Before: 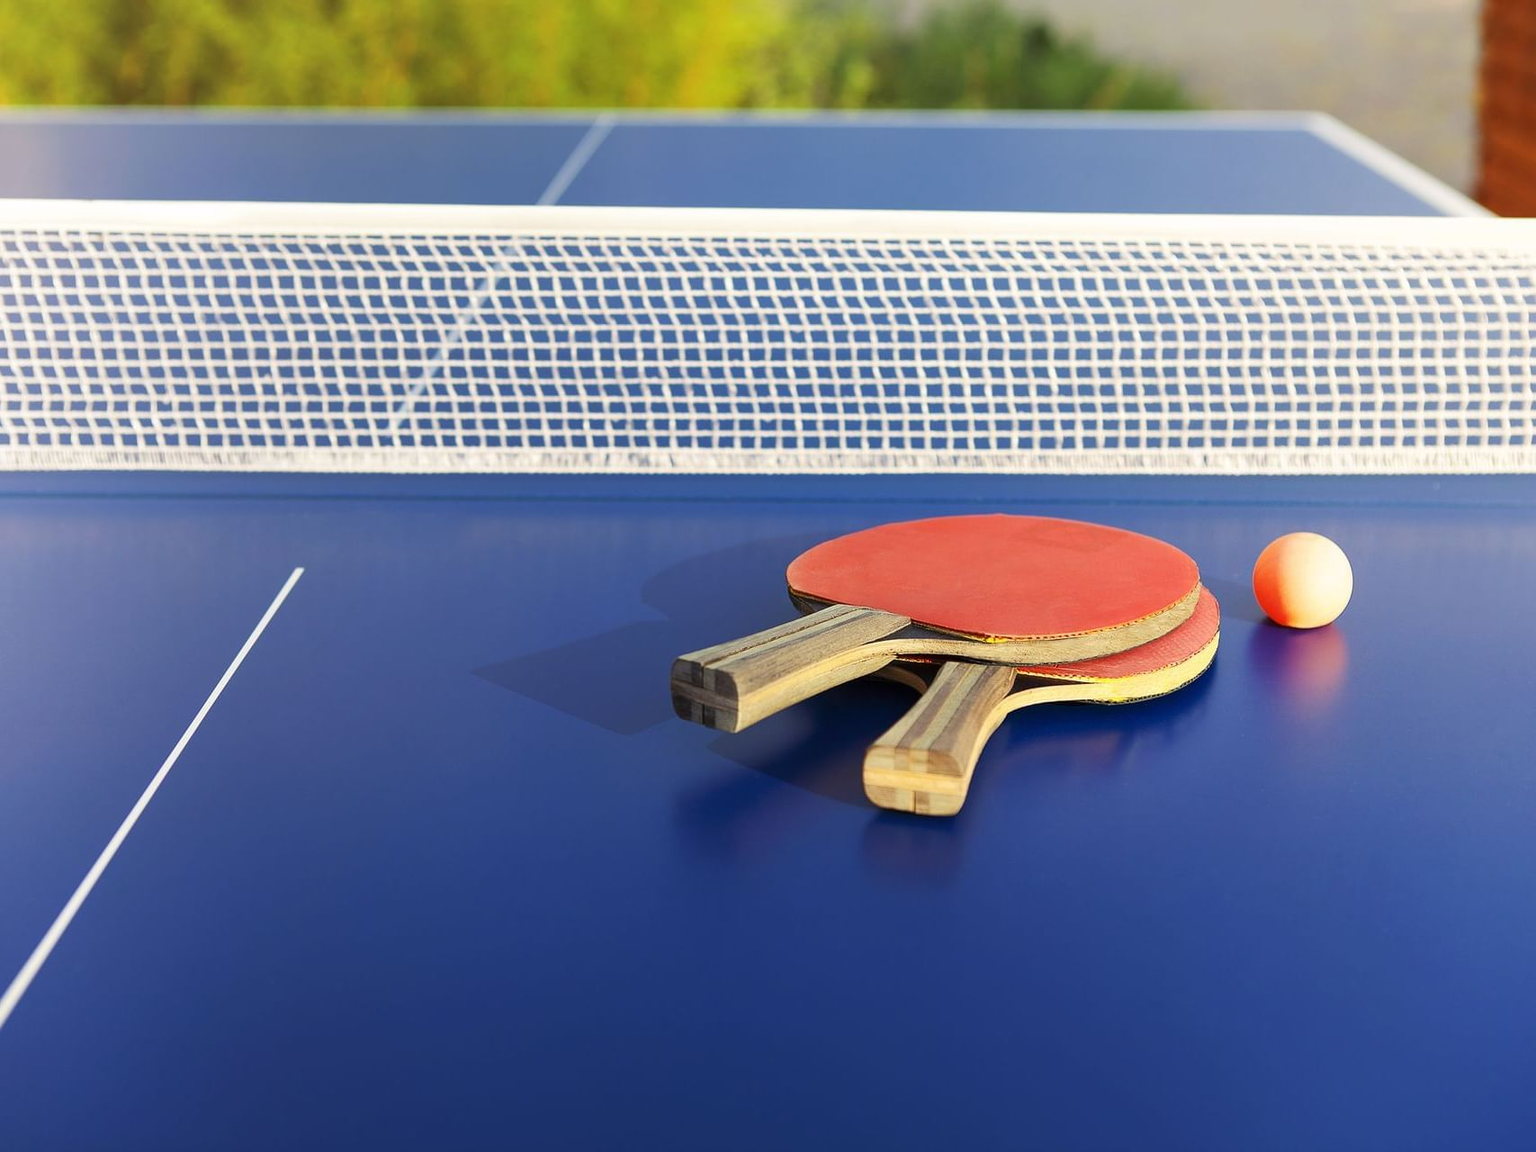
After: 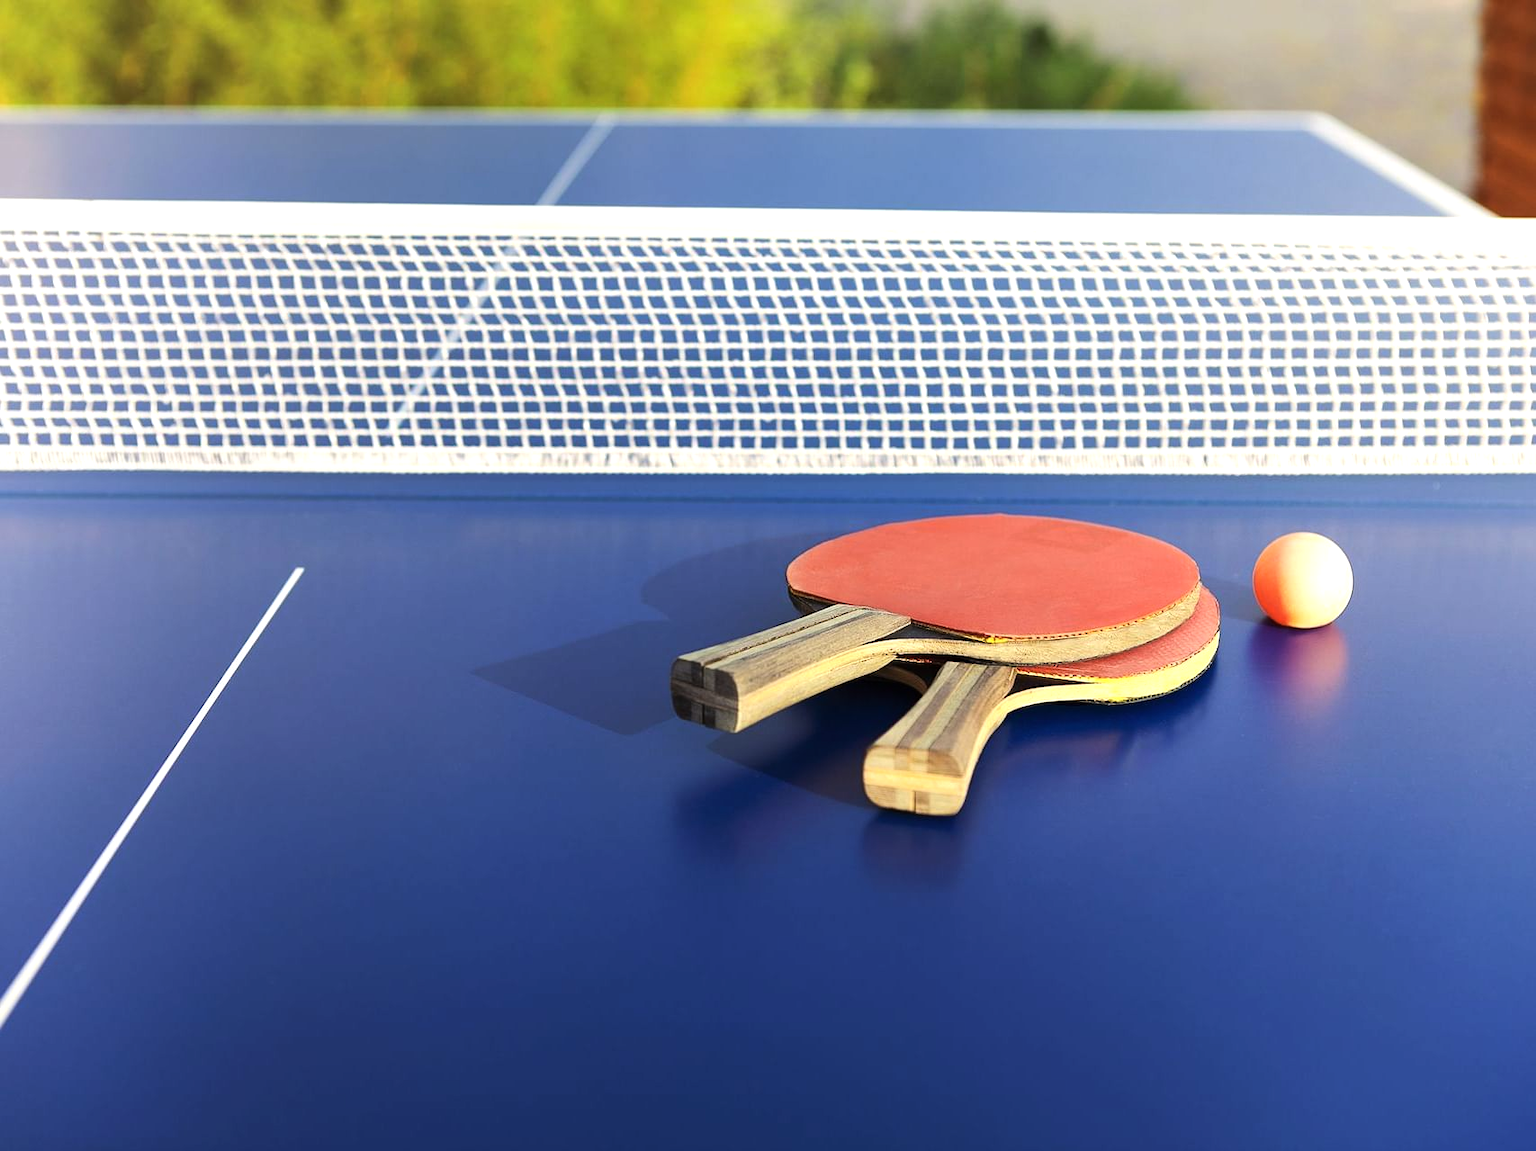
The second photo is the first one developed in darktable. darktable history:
color zones: curves: ch1 [(0.077, 0.436) (0.25, 0.5) (0.75, 0.5)]
tone equalizer: -8 EV -0.406 EV, -7 EV -0.395 EV, -6 EV -0.362 EV, -5 EV -0.22 EV, -3 EV 0.248 EV, -2 EV 0.327 EV, -1 EV 0.385 EV, +0 EV 0.388 EV, edges refinement/feathering 500, mask exposure compensation -1.57 EV, preserve details no
